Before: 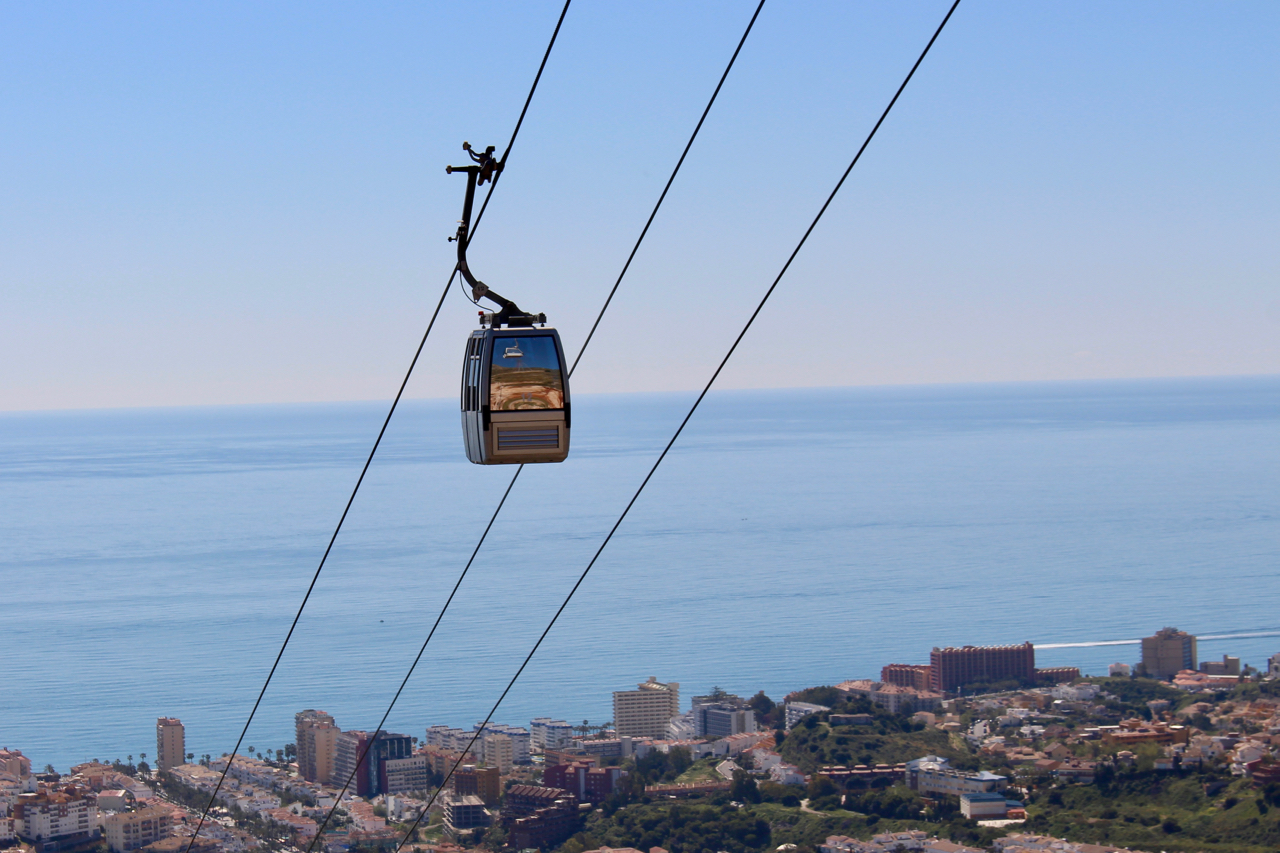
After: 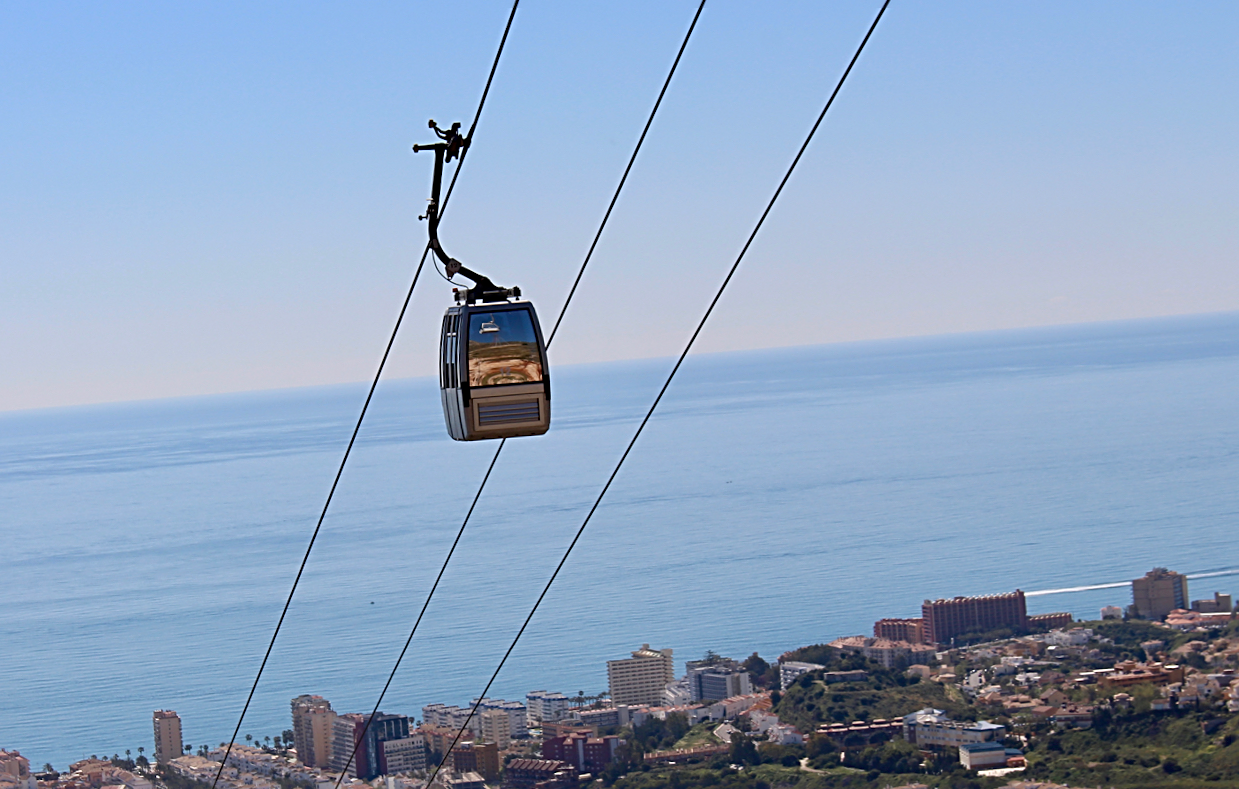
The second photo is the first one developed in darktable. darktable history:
sharpen: radius 3.119
rotate and perspective: rotation -3°, crop left 0.031, crop right 0.968, crop top 0.07, crop bottom 0.93
